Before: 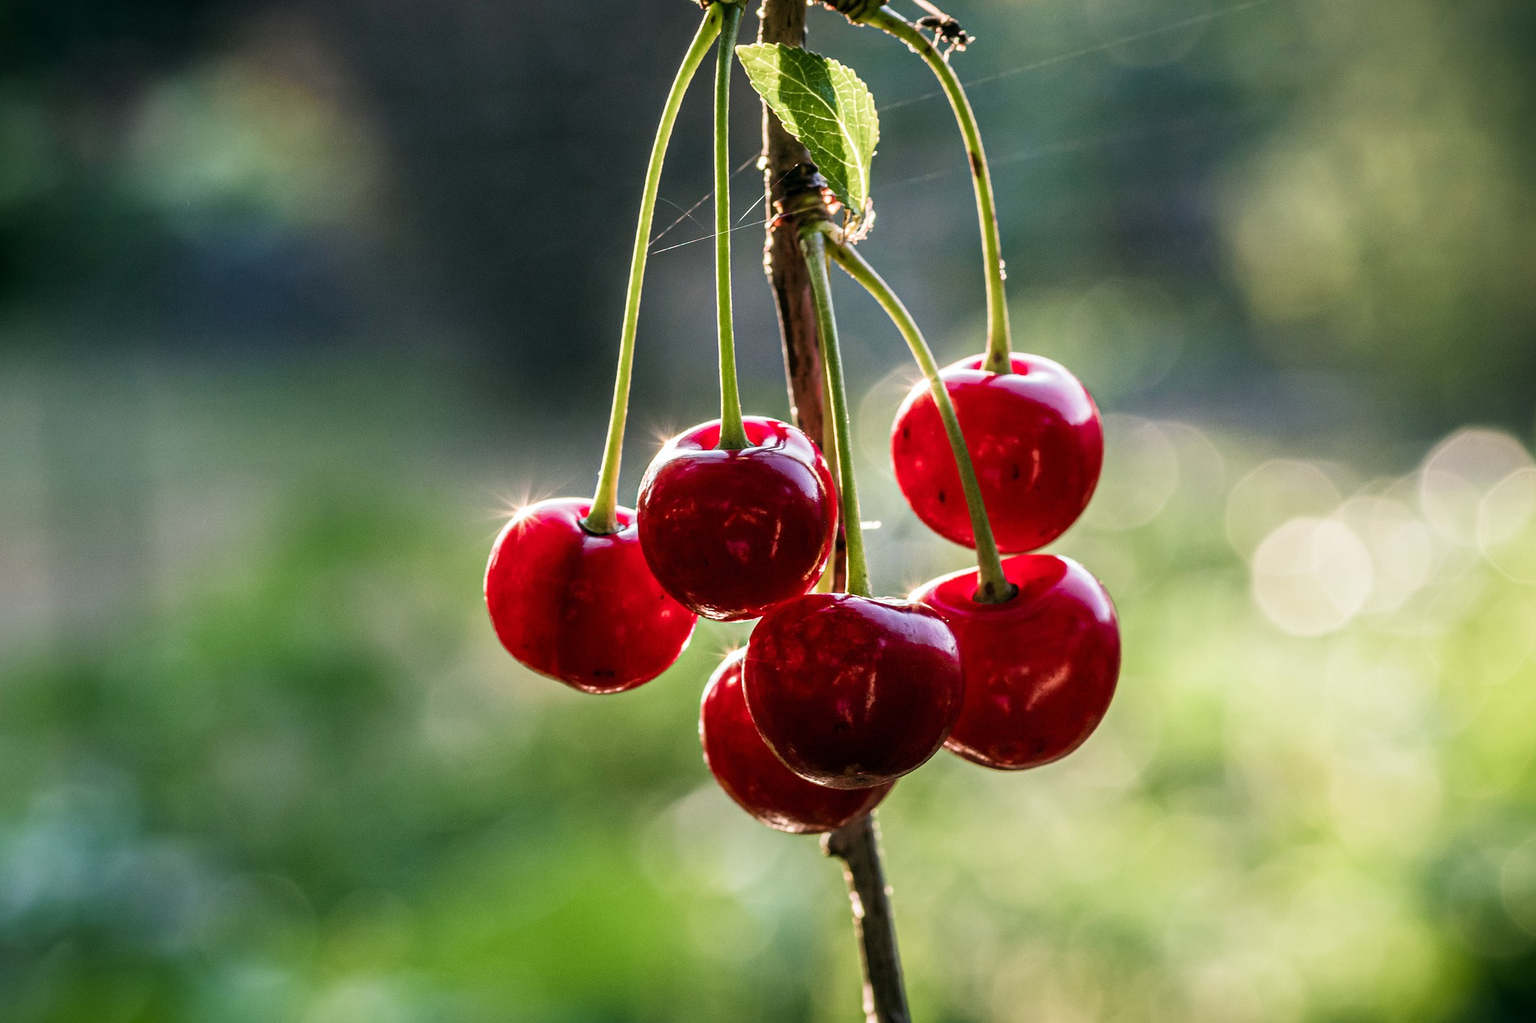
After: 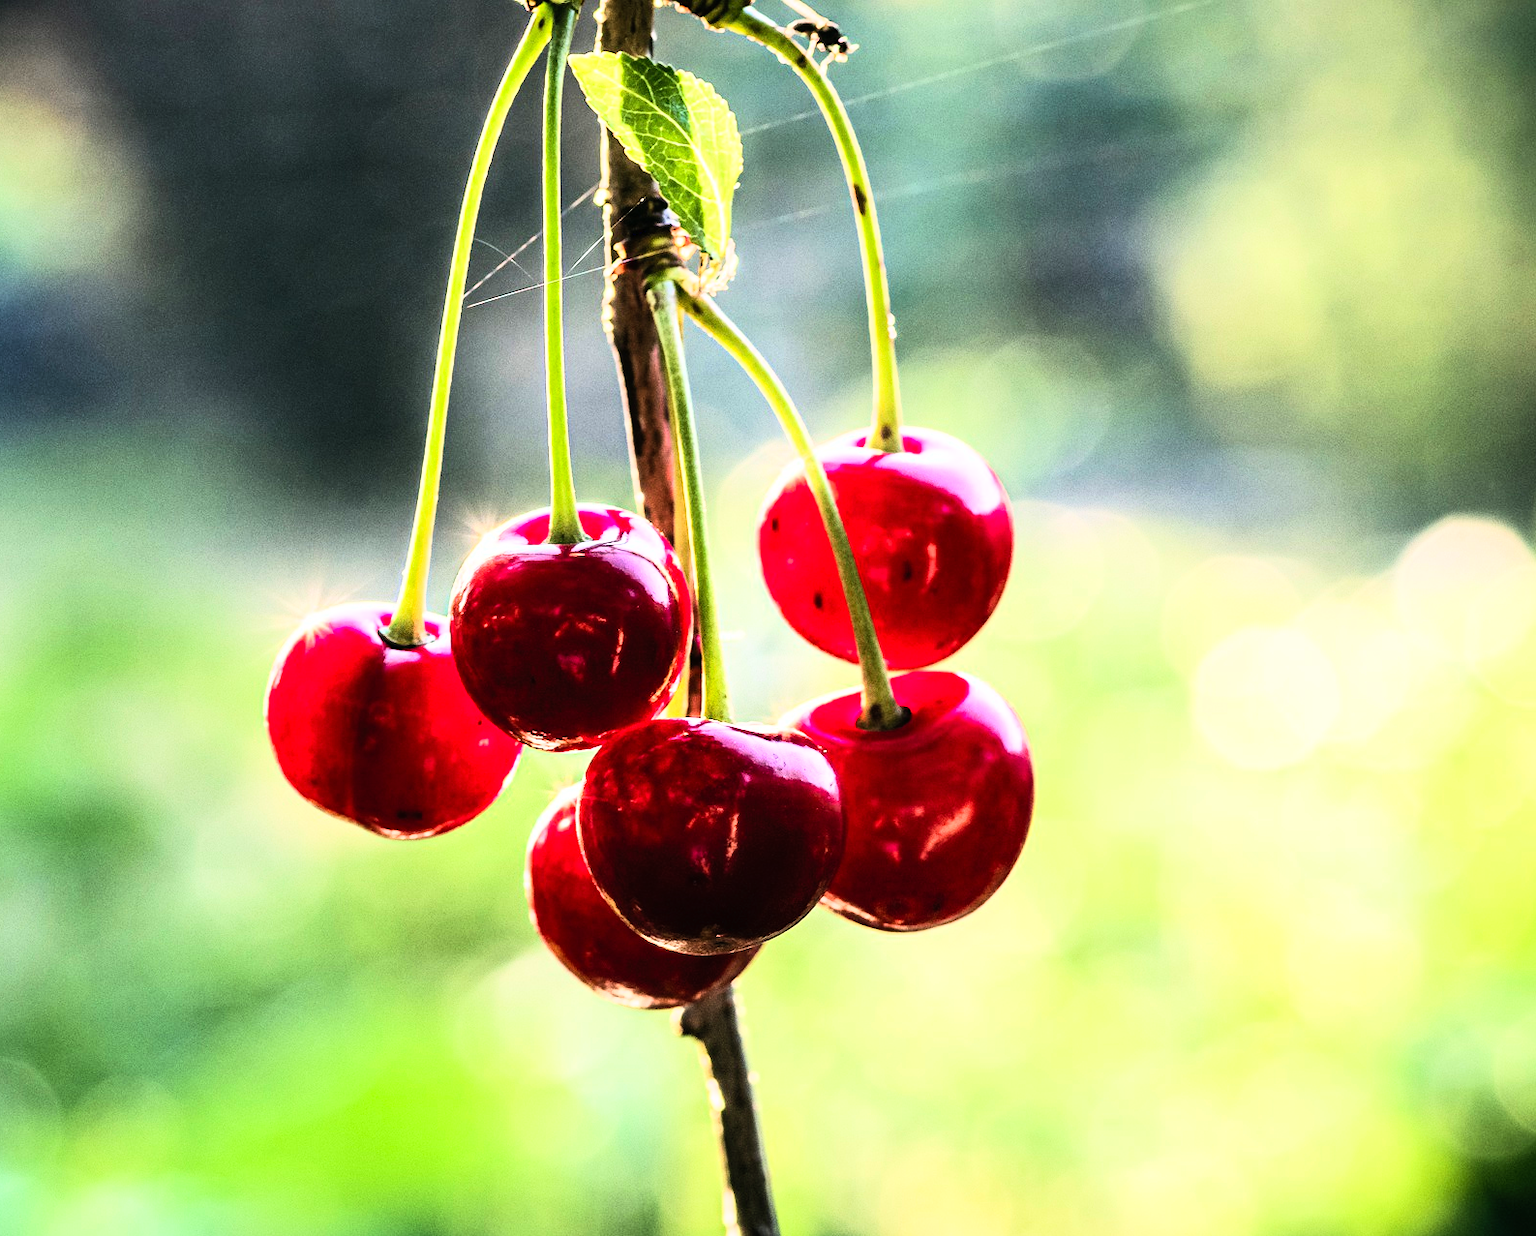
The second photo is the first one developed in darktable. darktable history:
crop: left 17.33%, bottom 0.043%
base curve: curves: ch0 [(0, 0) (0.007, 0.004) (0.027, 0.03) (0.046, 0.07) (0.207, 0.54) (0.442, 0.872) (0.673, 0.972) (1, 1)]
contrast brightness saturation: contrast 0.203, brightness 0.151, saturation 0.15
